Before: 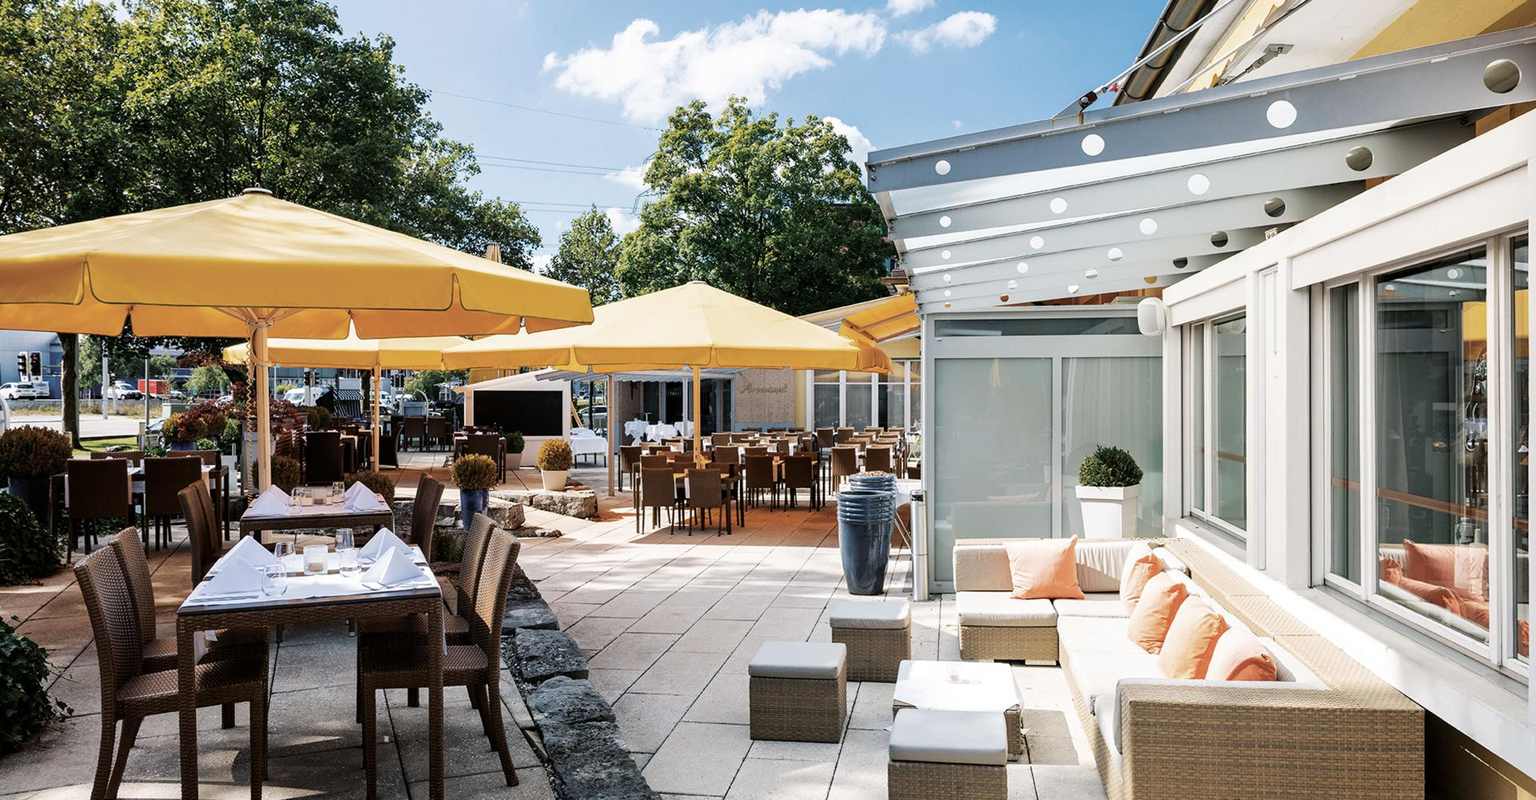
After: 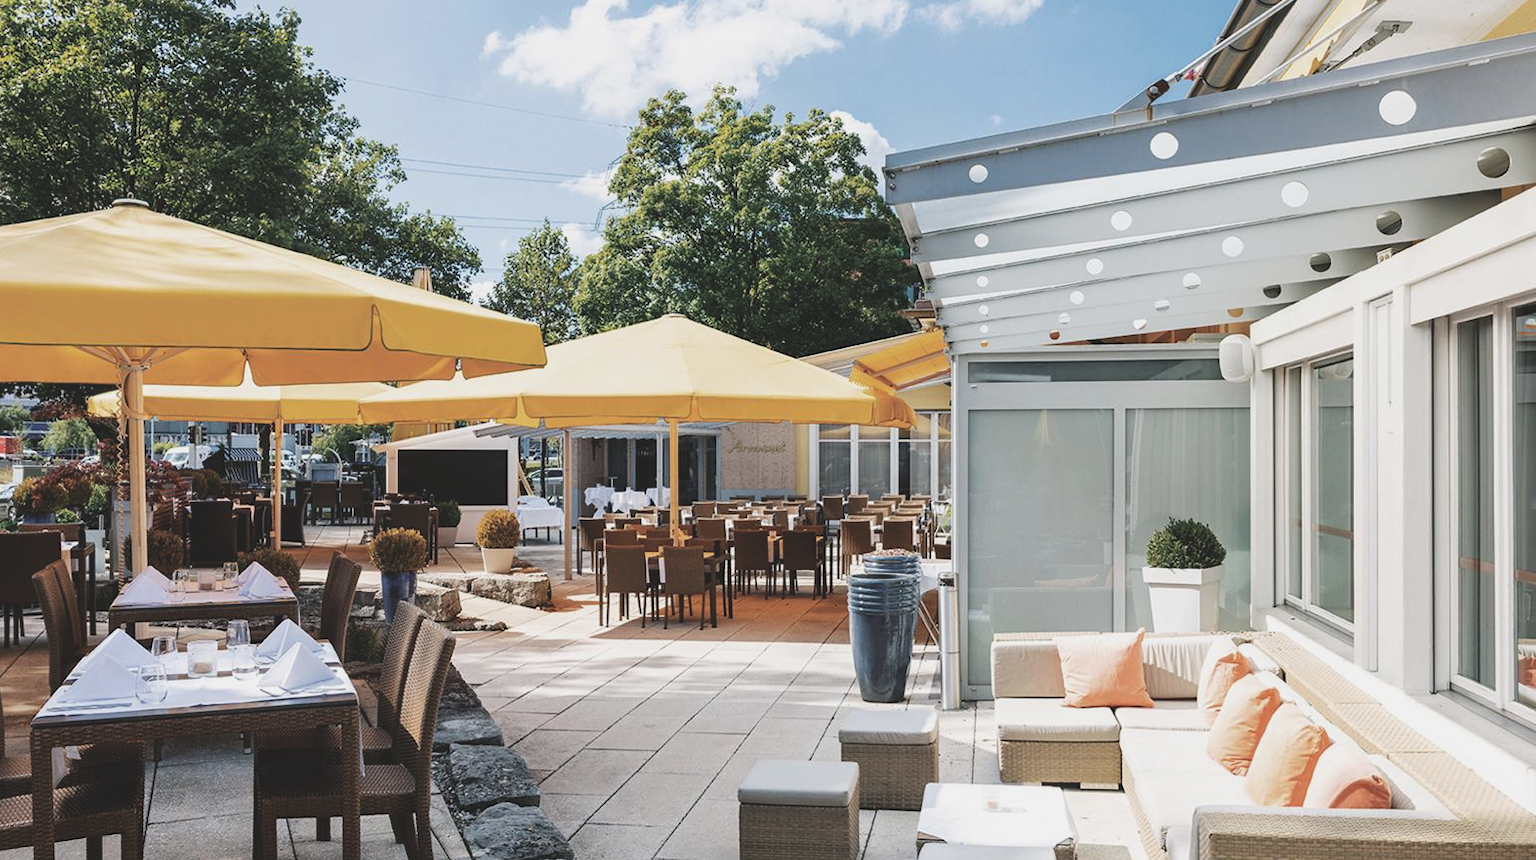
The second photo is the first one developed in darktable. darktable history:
crop: left 9.929%, top 3.475%, right 9.188%, bottom 9.529%
color balance: lift [1.01, 1, 1, 1], gamma [1.097, 1, 1, 1], gain [0.85, 1, 1, 1]
